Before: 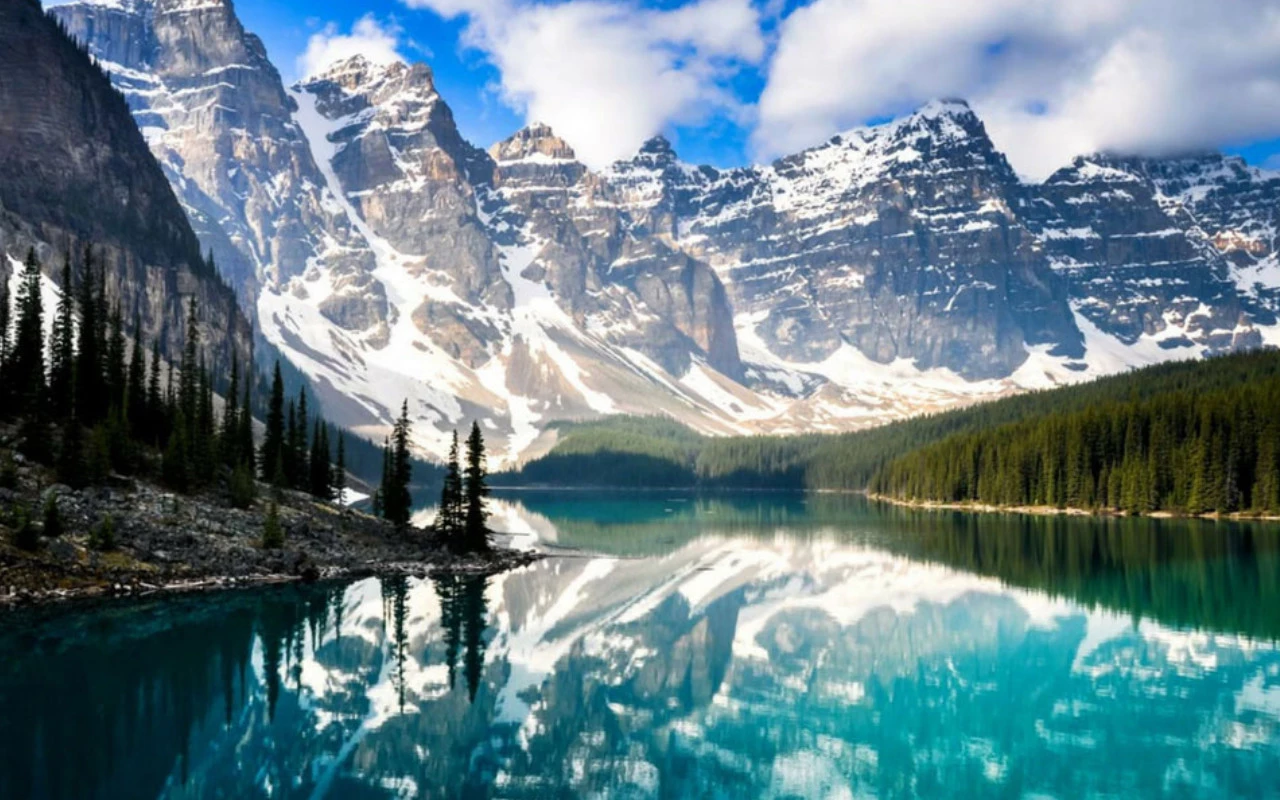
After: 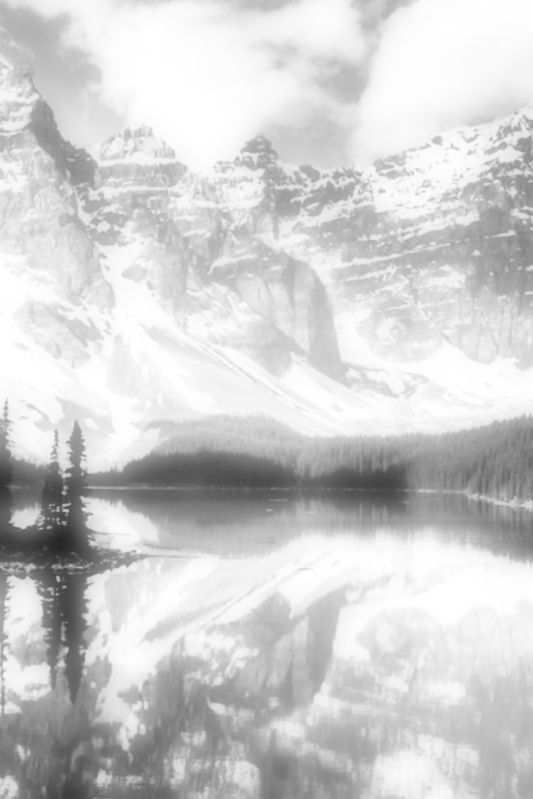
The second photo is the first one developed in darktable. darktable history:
base curve: curves: ch0 [(0, 0) (0.032, 0.037) (0.105, 0.228) (0.435, 0.76) (0.856, 0.983) (1, 1)], preserve colors none
soften: on, module defaults
monochrome: on, module defaults
crop: left 31.229%, right 27.105%
